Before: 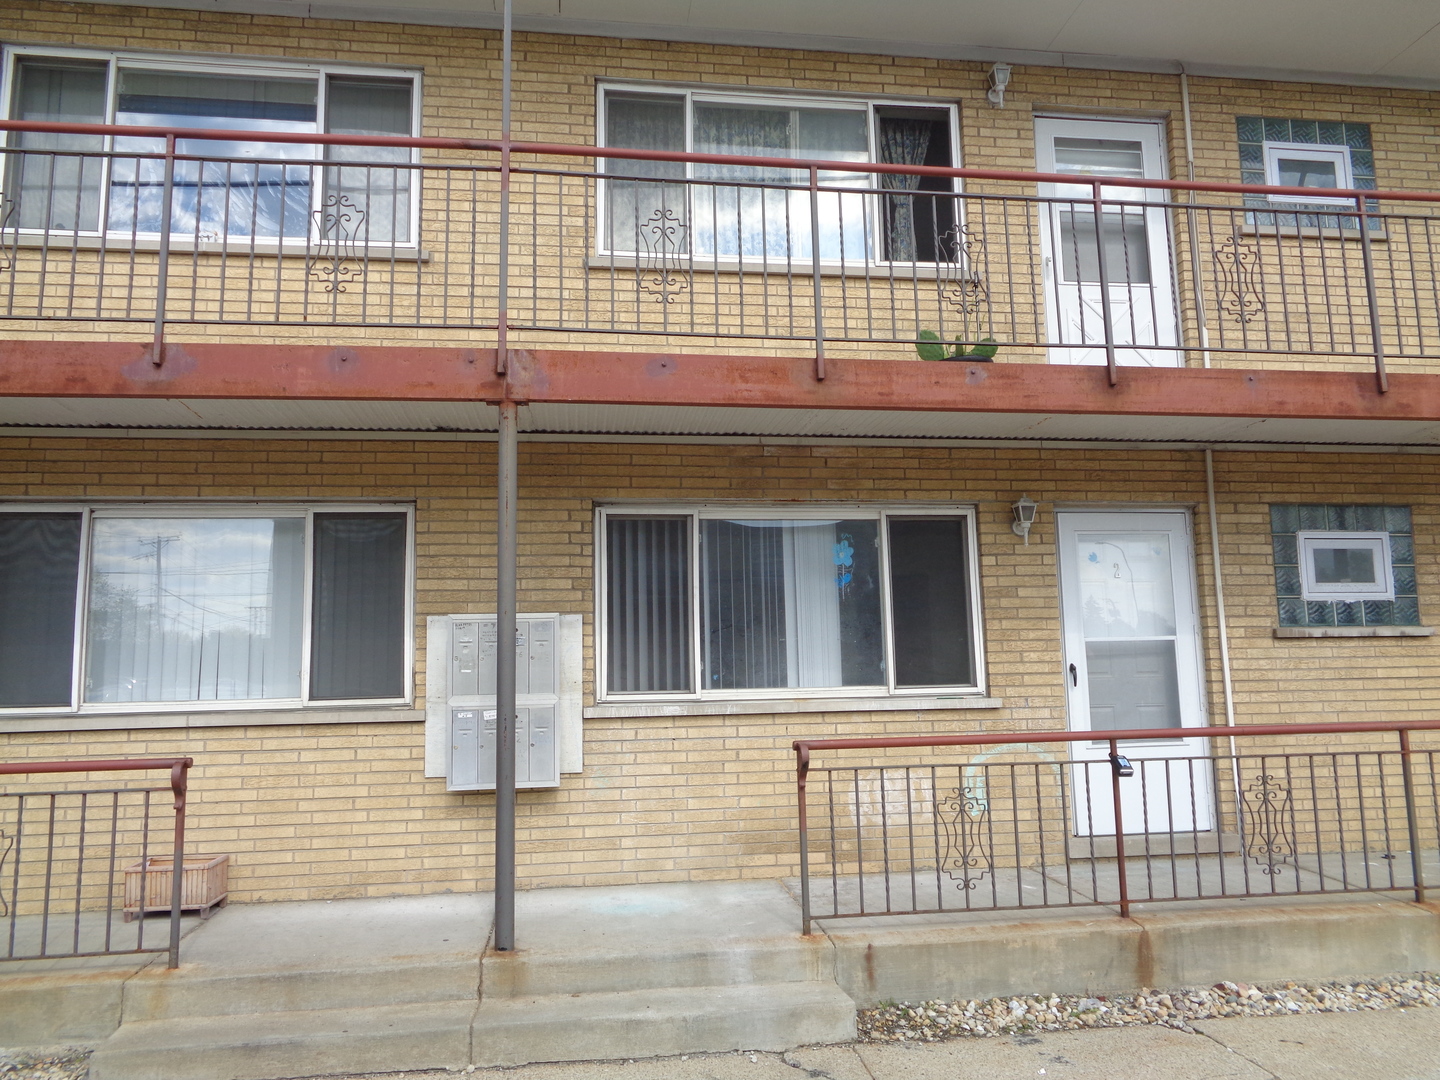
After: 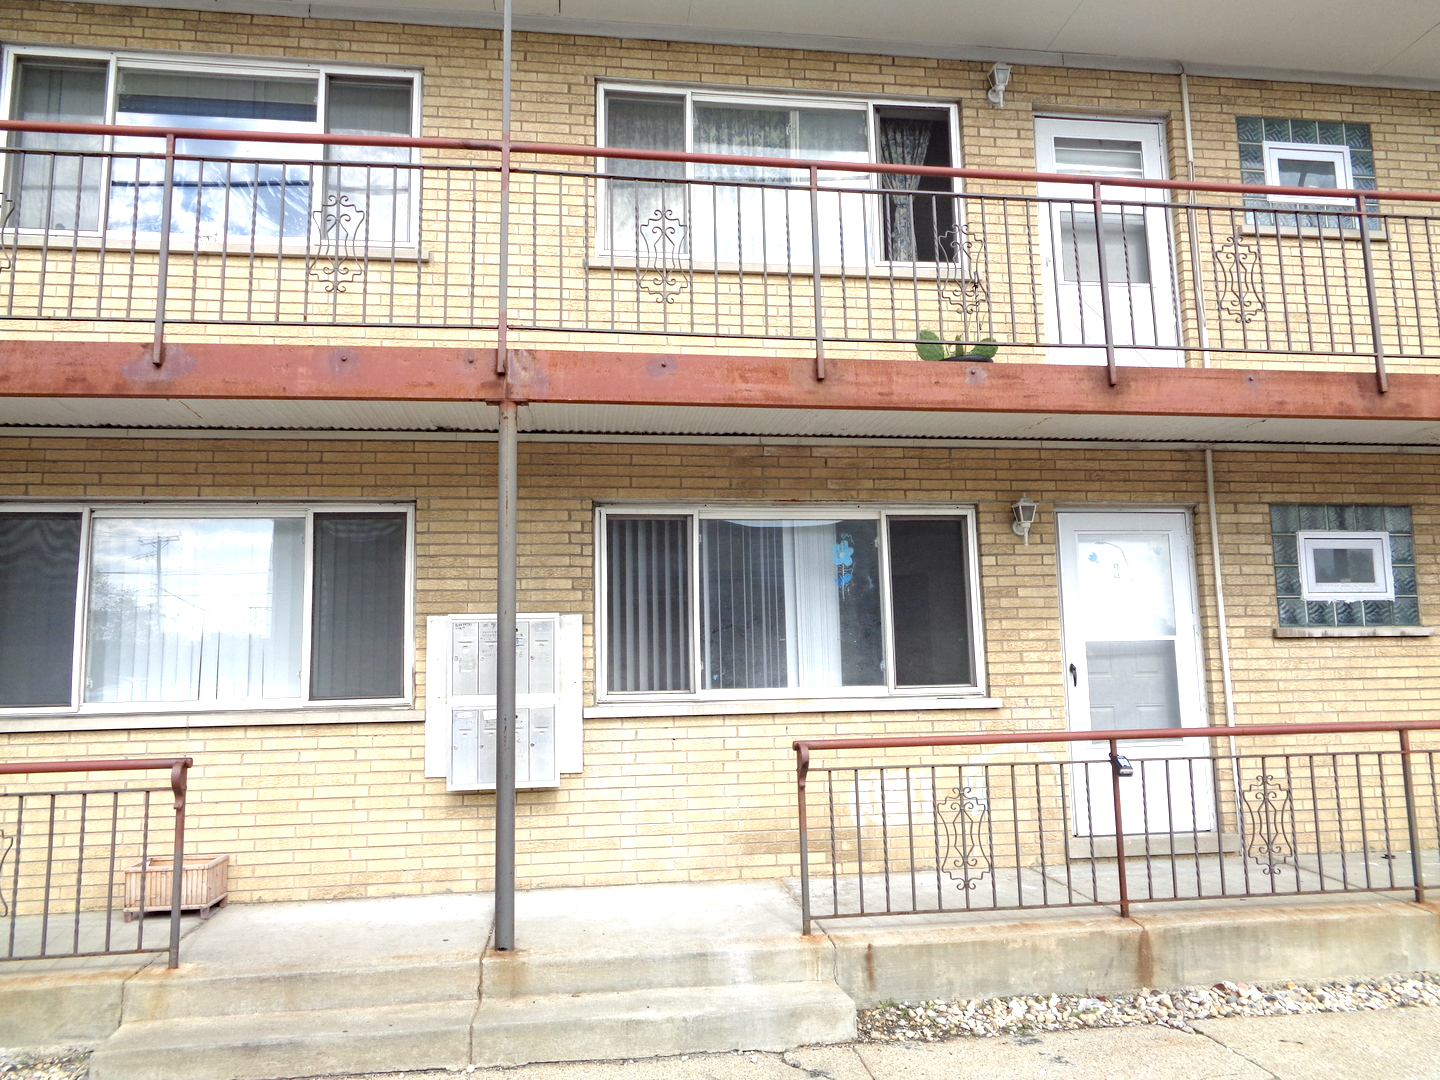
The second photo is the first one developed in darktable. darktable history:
tone equalizer: -8 EV -0.389 EV, -7 EV -0.369 EV, -6 EV -0.326 EV, -5 EV -0.231 EV, -3 EV 0.201 EV, -2 EV 0.311 EV, -1 EV 0.378 EV, +0 EV 0.411 EV
exposure: exposure 0.489 EV, compensate highlight preservation false
haze removal: compatibility mode true, adaptive false
color correction: highlights b* -0.009, saturation 0.808
